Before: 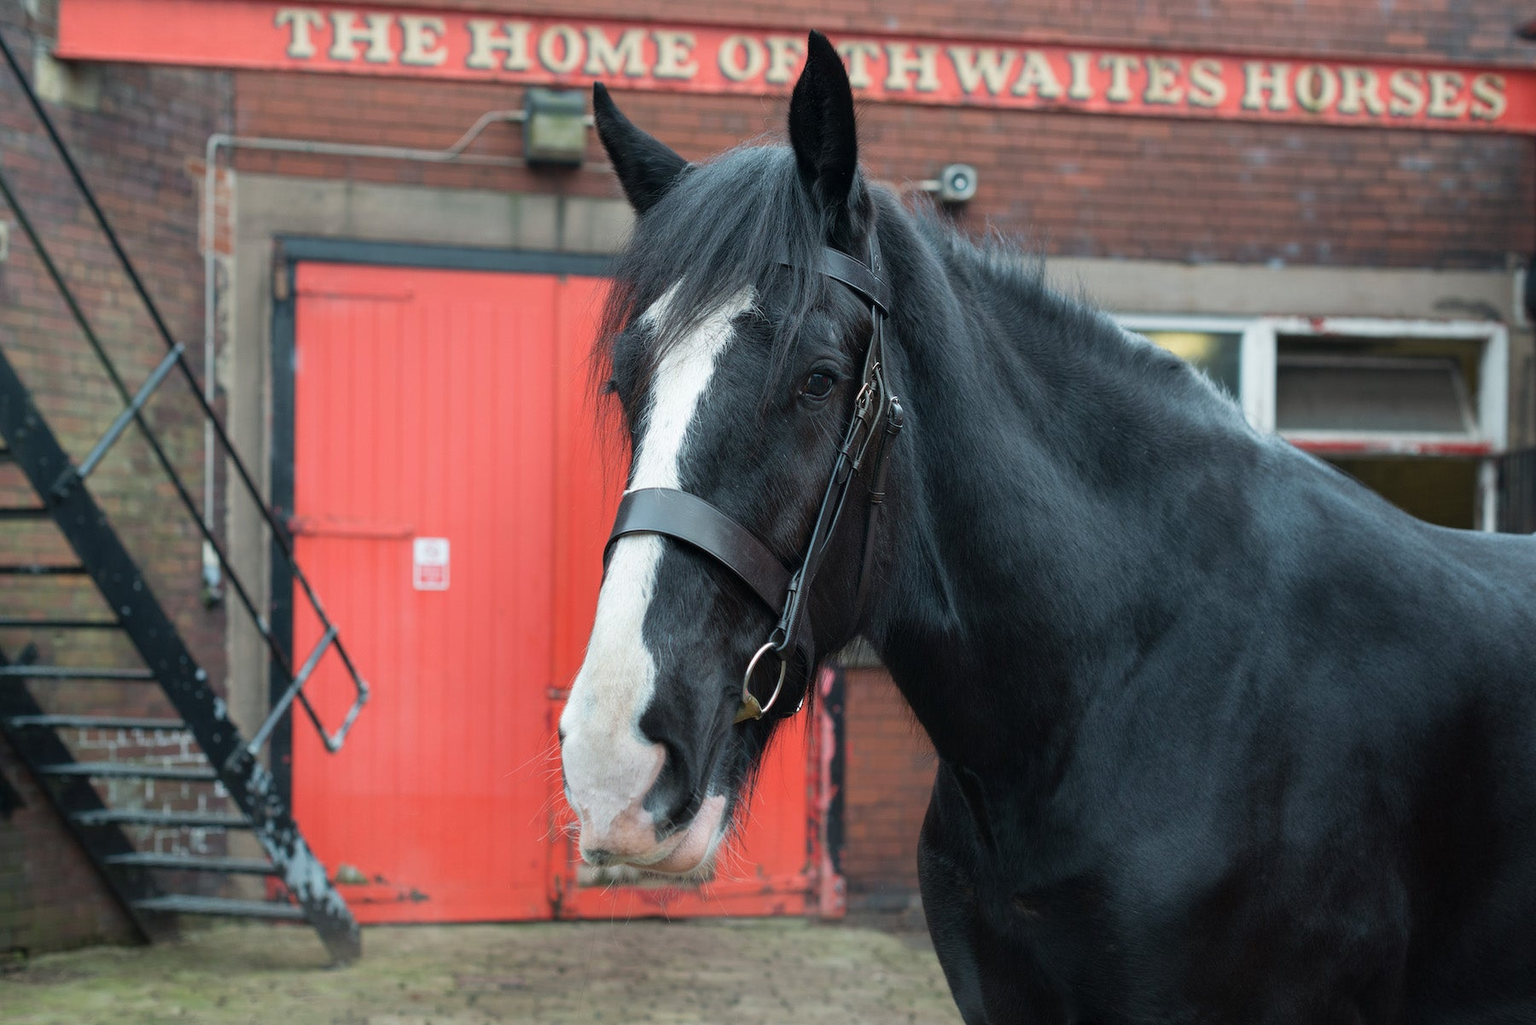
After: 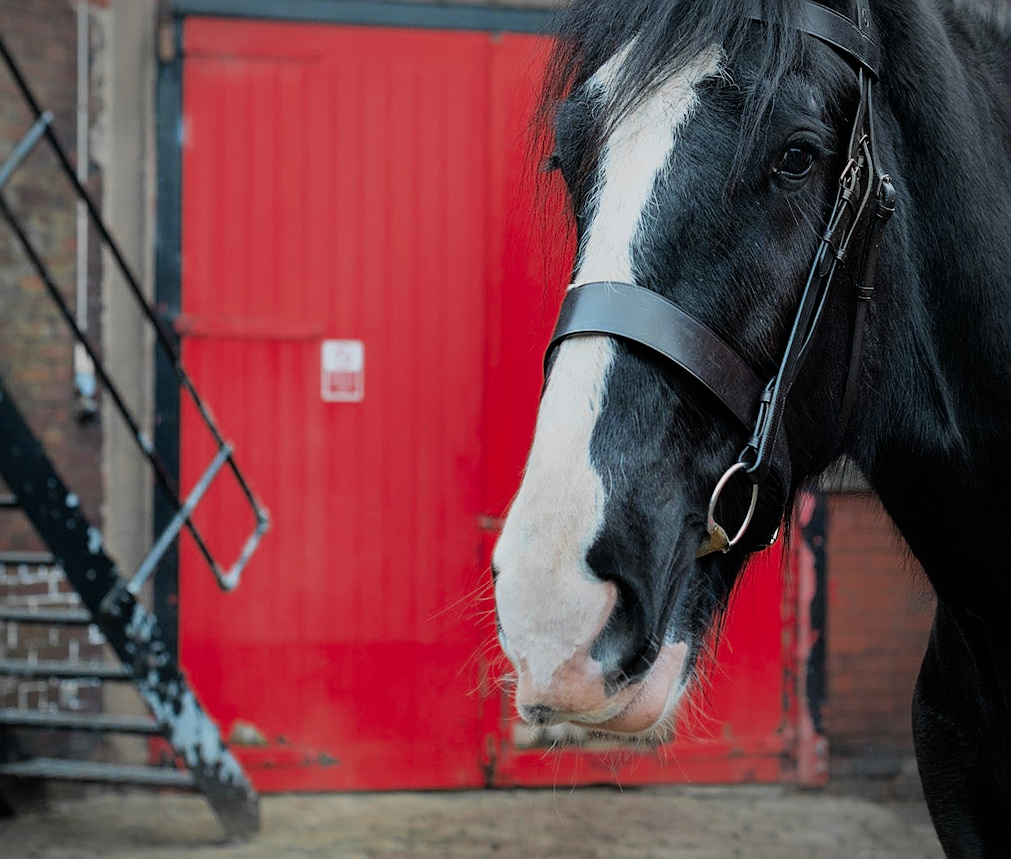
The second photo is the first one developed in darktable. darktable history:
crop: left 9.073%, top 24.174%, right 34.709%, bottom 4.302%
vignetting: center (-0.149, 0.013), unbound false
color zones: curves: ch0 [(0, 0.363) (0.128, 0.373) (0.25, 0.5) (0.402, 0.407) (0.521, 0.525) (0.63, 0.559) (0.729, 0.662) (0.867, 0.471)]; ch1 [(0, 0.515) (0.136, 0.618) (0.25, 0.5) (0.378, 0) (0.516, 0) (0.622, 0.593) (0.737, 0.819) (0.87, 0.593)]; ch2 [(0, 0.529) (0.128, 0.471) (0.282, 0.451) (0.386, 0.662) (0.516, 0.525) (0.633, 0.554) (0.75, 0.62) (0.875, 0.441)]
filmic rgb: black relative exposure -7.65 EV, white relative exposure 4.56 EV, hardness 3.61, contrast 1.06, color science v6 (2022)
sharpen: on, module defaults
